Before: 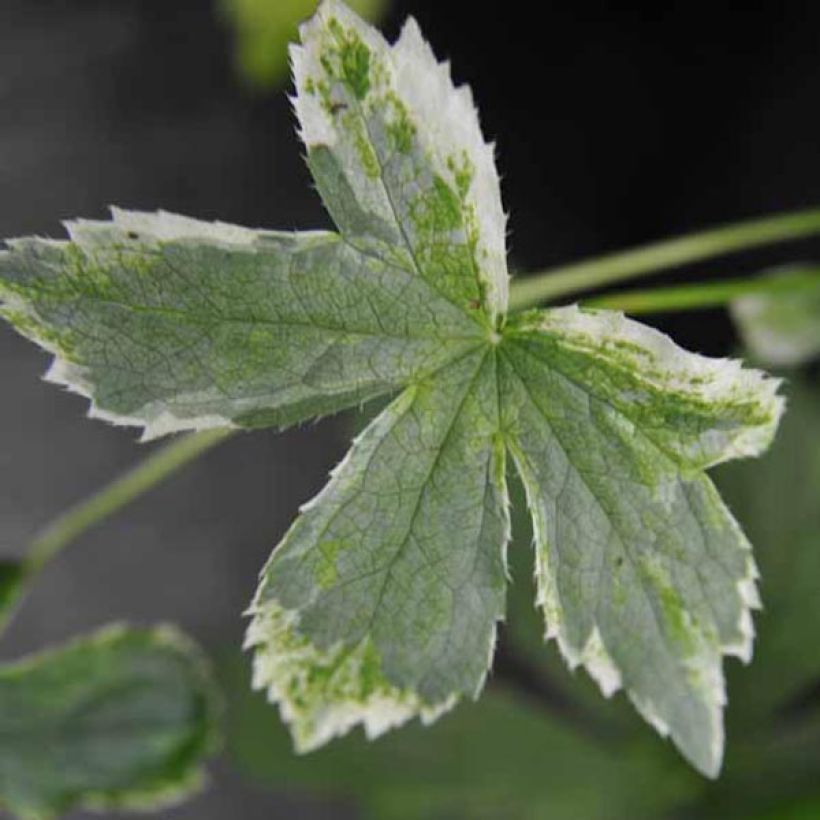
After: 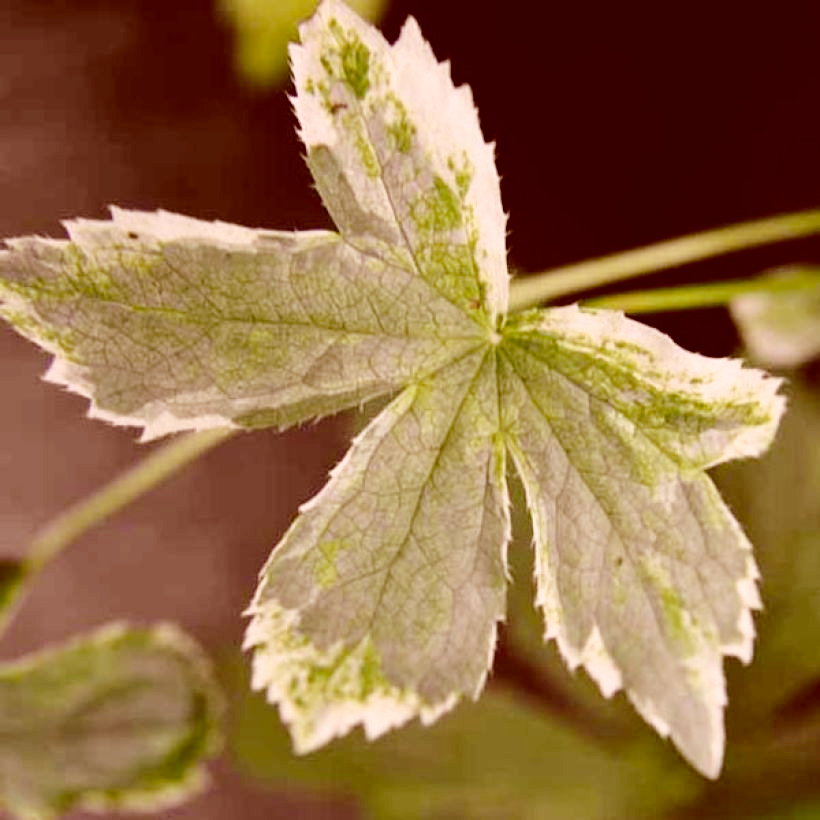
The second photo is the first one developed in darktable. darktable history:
base curve: curves: ch0 [(0, 0) (0.028, 0.03) (0.121, 0.232) (0.46, 0.748) (0.859, 0.968) (1, 1)], preserve colors none
color correction: highlights a* 9.03, highlights b* 8.71, shadows a* 40, shadows b* 40, saturation 0.8
